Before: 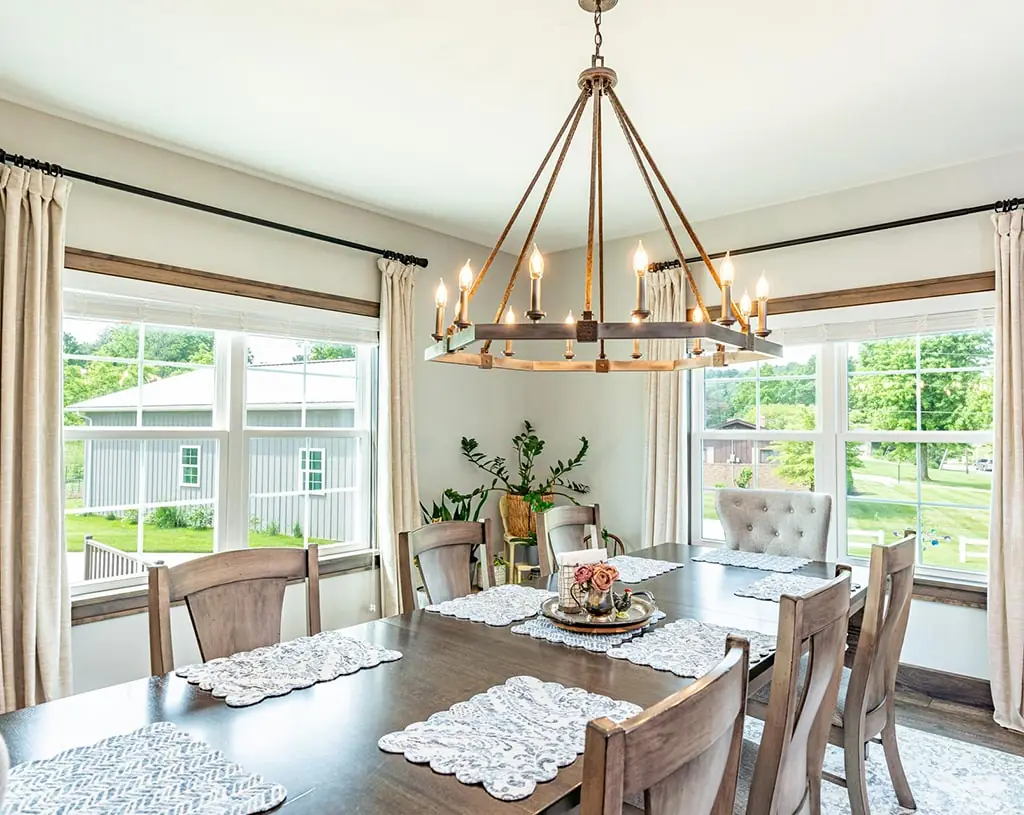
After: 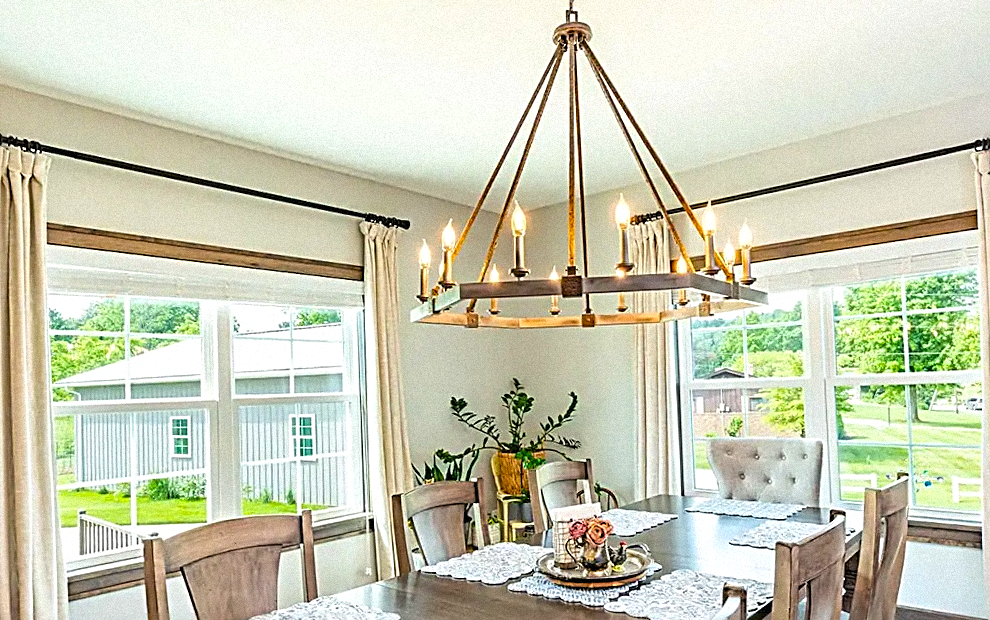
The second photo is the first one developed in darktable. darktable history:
crop: left 2.737%, top 7.287%, right 3.421%, bottom 20.179%
exposure: exposure 0.131 EV, compensate highlight preservation false
color balance rgb: perceptual saturation grading › global saturation 25%, global vibrance 20%
rotate and perspective: rotation -2.29°, automatic cropping off
grain: mid-tones bias 0%
sharpen: radius 2.676, amount 0.669
